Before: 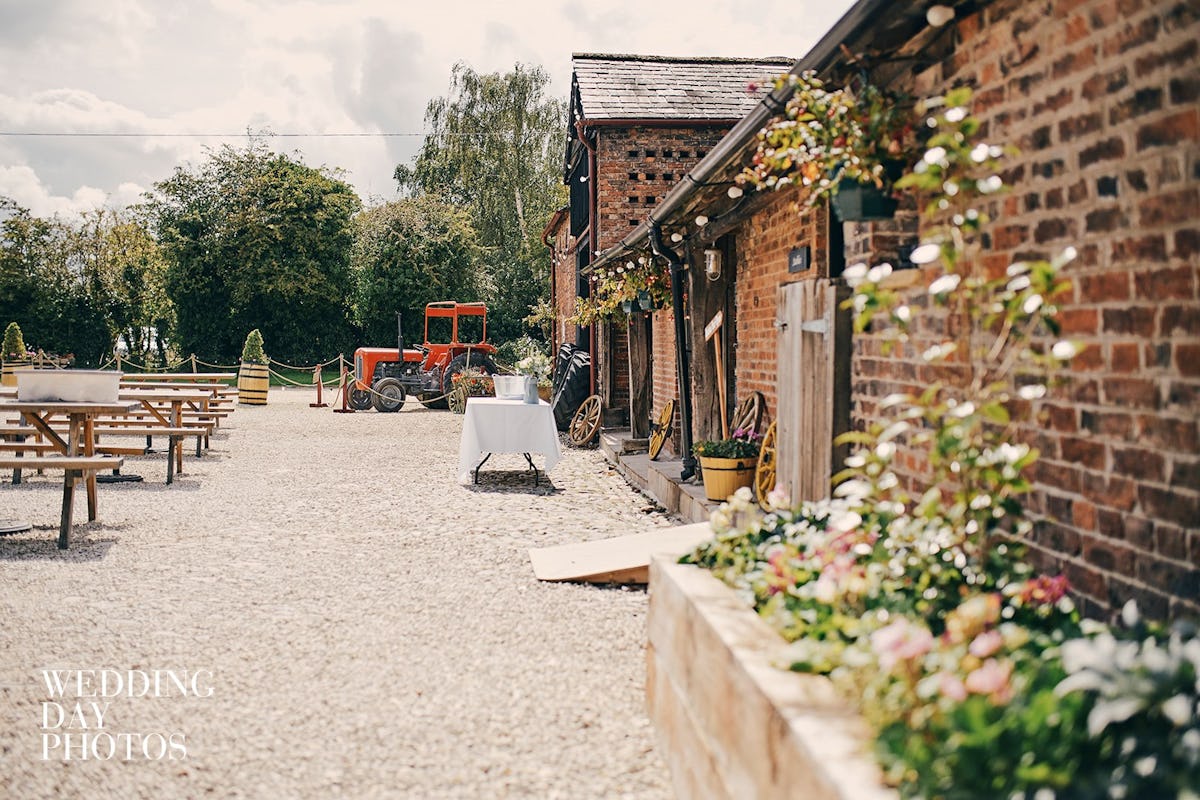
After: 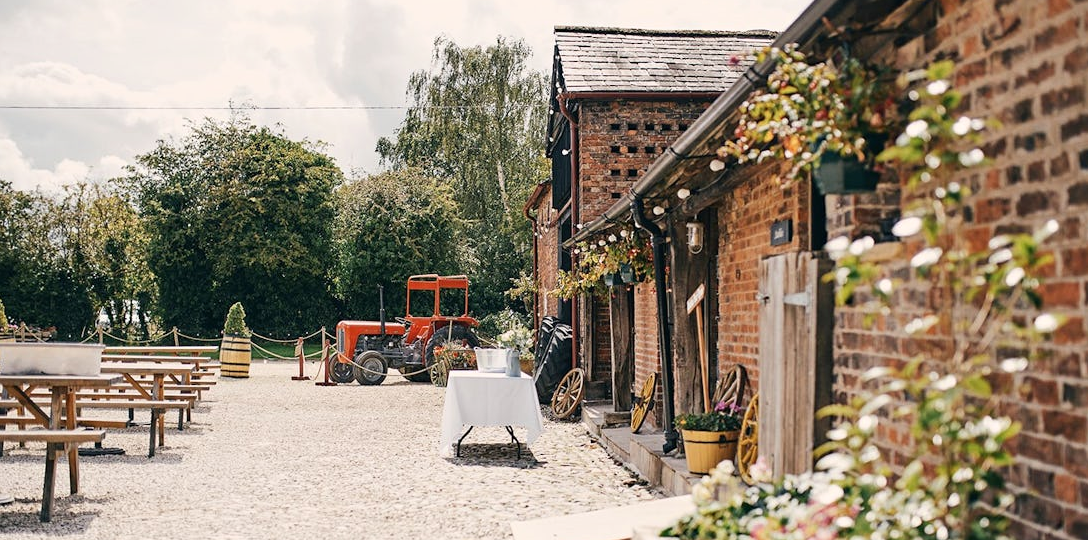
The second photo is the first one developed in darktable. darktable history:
shadows and highlights: shadows 0, highlights 40
crop: left 1.509%, top 3.452%, right 7.696%, bottom 28.452%
